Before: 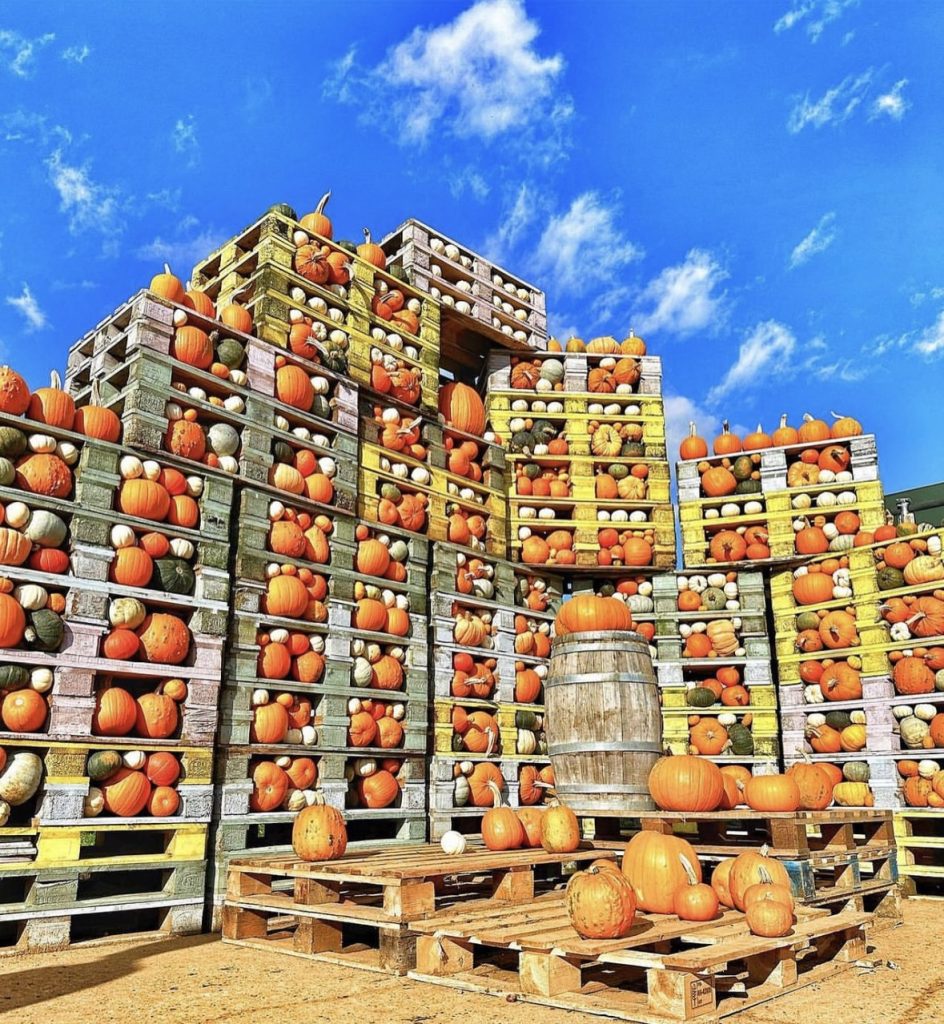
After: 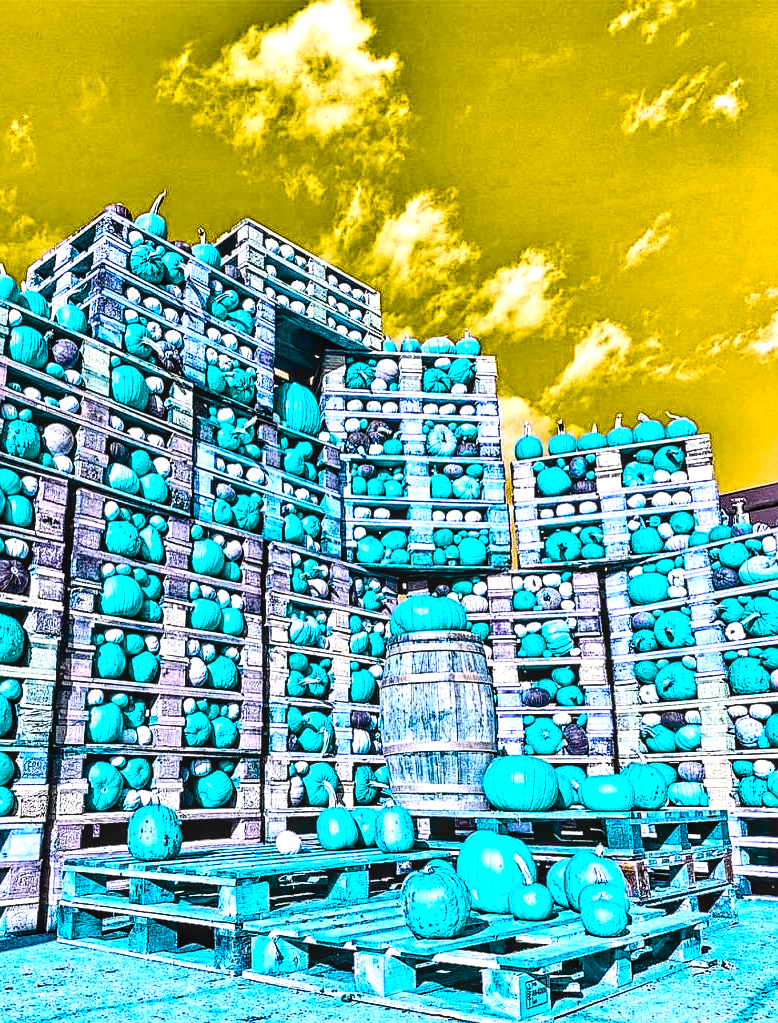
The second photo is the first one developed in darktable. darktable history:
contrast brightness saturation: contrast 0.28
exposure: black level correction 0, exposure 0.5 EV, compensate exposure bias true, compensate highlight preservation false
crop: left 17.582%, bottom 0.031%
color balance rgb: hue shift 180°, global vibrance 50%, contrast 0.32%
sharpen: radius 1
local contrast: on, module defaults
contrast equalizer: octaves 7, y [[0.5, 0.542, 0.583, 0.625, 0.667, 0.708], [0.5 ×6], [0.5 ×6], [0 ×6], [0 ×6]]
